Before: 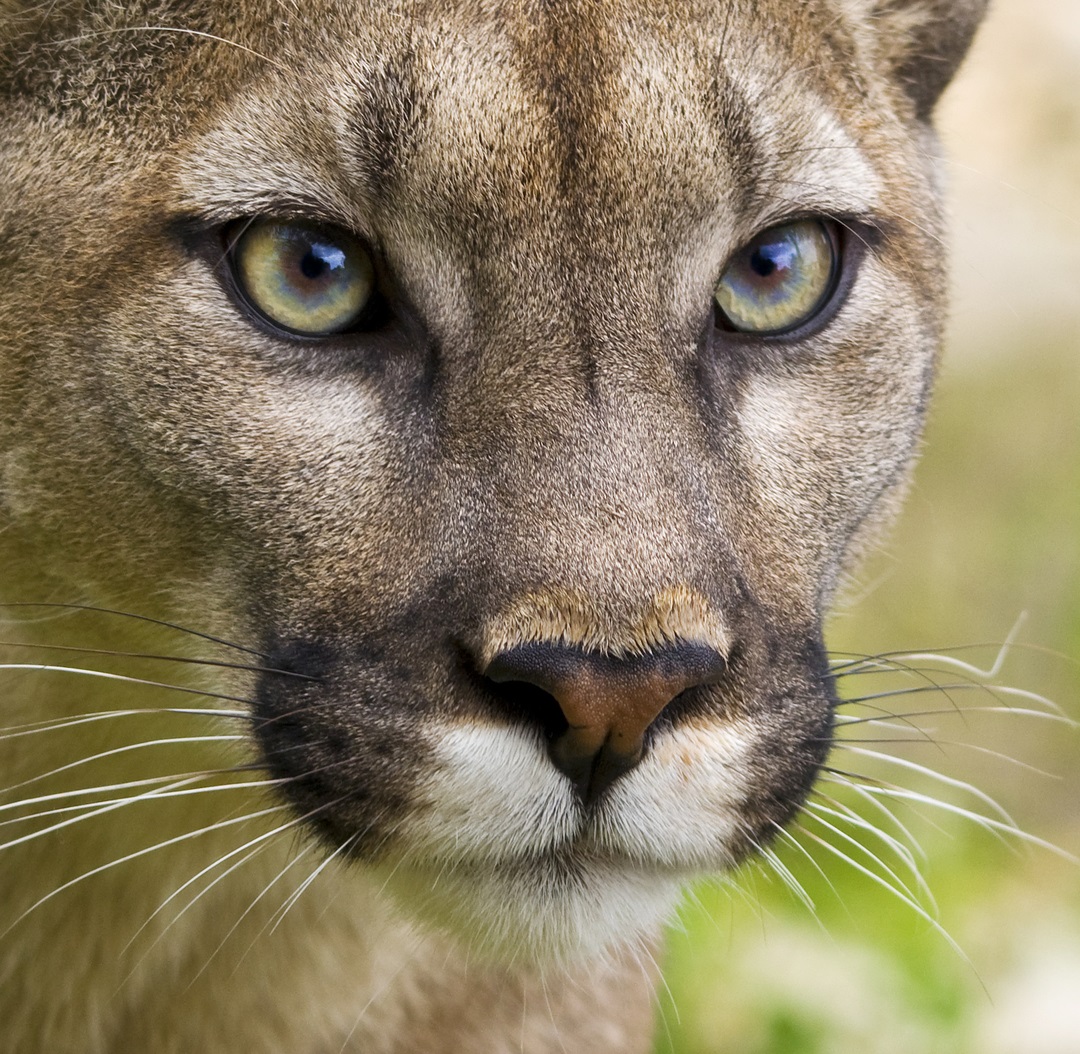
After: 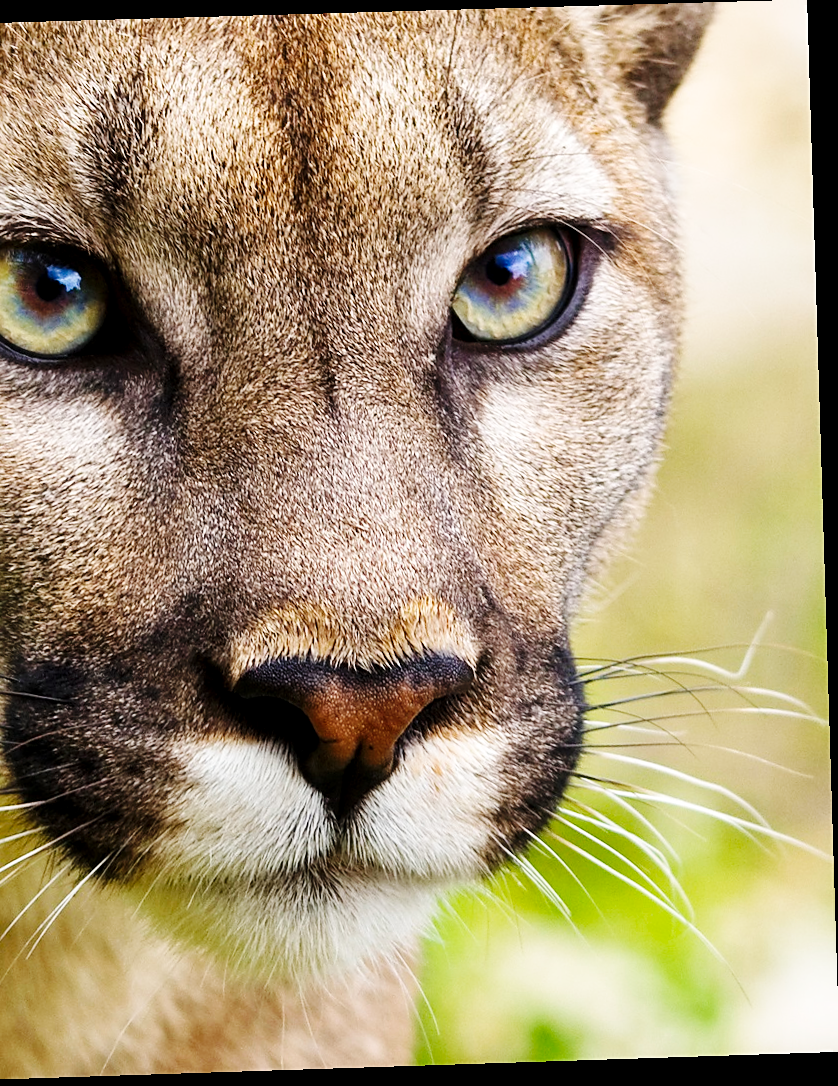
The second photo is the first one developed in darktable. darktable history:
sharpen: radius 1.864, amount 0.398, threshold 1.271
crop and rotate: left 24.6%
local contrast: highlights 100%, shadows 100%, detail 120%, midtone range 0.2
rotate and perspective: rotation -1.77°, lens shift (horizontal) 0.004, automatic cropping off
base curve: curves: ch0 [(0, 0) (0.036, 0.025) (0.121, 0.166) (0.206, 0.329) (0.605, 0.79) (1, 1)], preserve colors none
